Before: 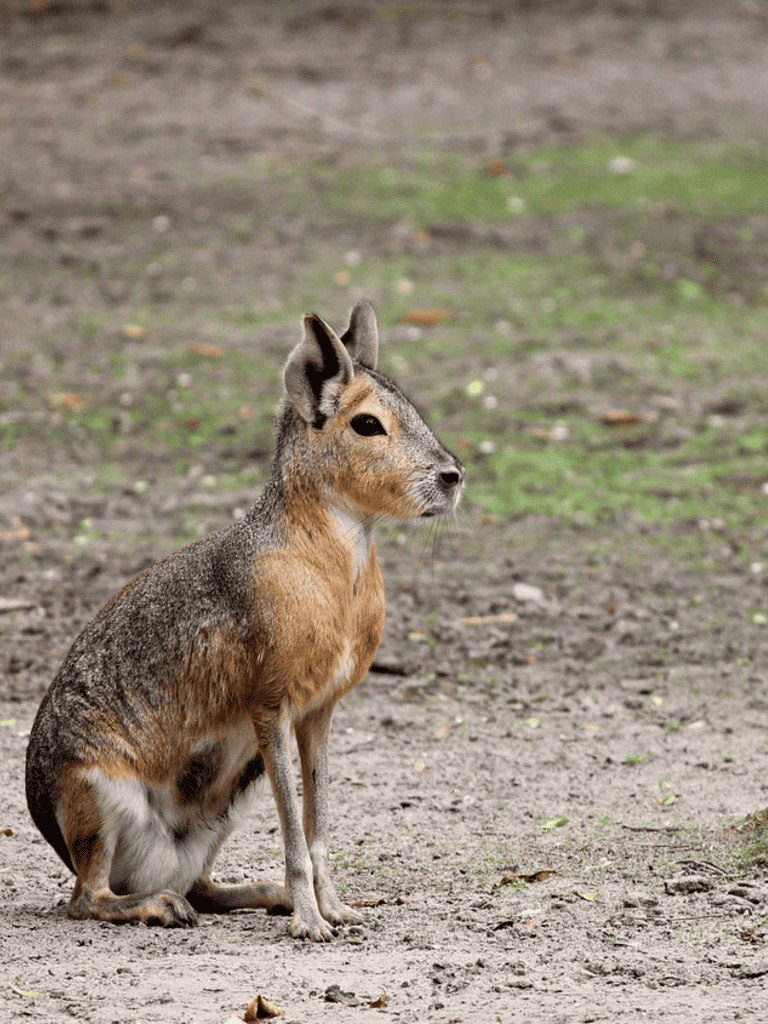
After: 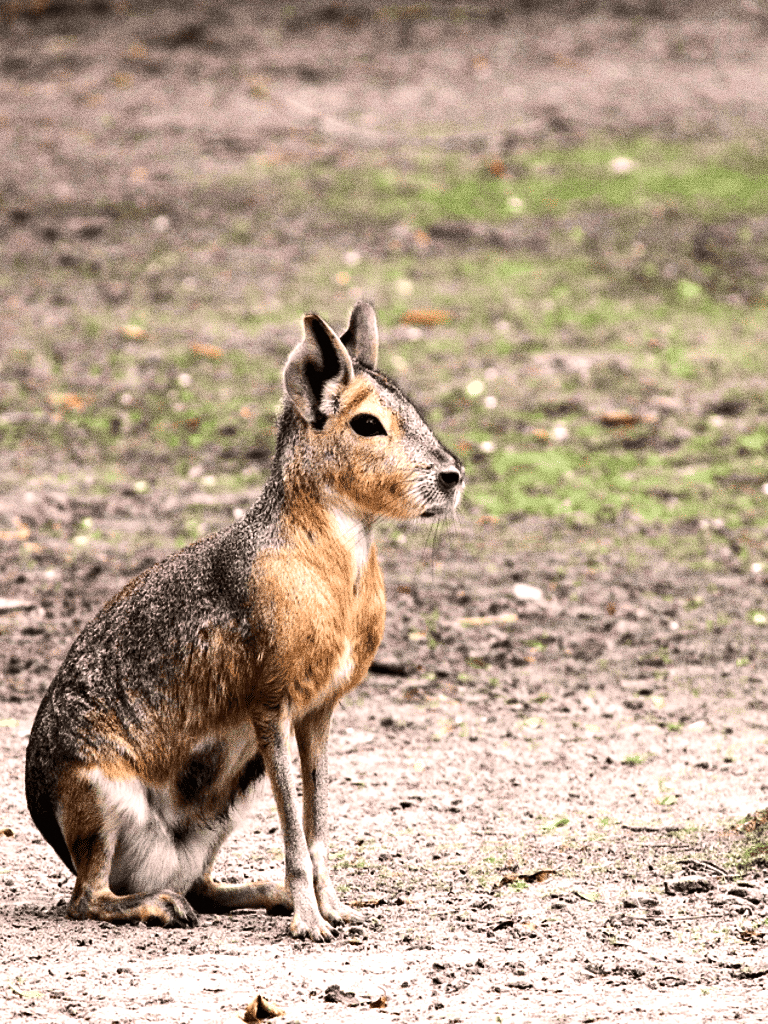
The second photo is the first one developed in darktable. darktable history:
tone equalizer: -8 EV -1.08 EV, -7 EV -1.01 EV, -6 EV -0.867 EV, -5 EV -0.578 EV, -3 EV 0.578 EV, -2 EV 0.867 EV, -1 EV 1.01 EV, +0 EV 1.08 EV, edges refinement/feathering 500, mask exposure compensation -1.57 EV, preserve details no
color correction: highlights a* 7.34, highlights b* 4.37
grain: strength 49.07%
